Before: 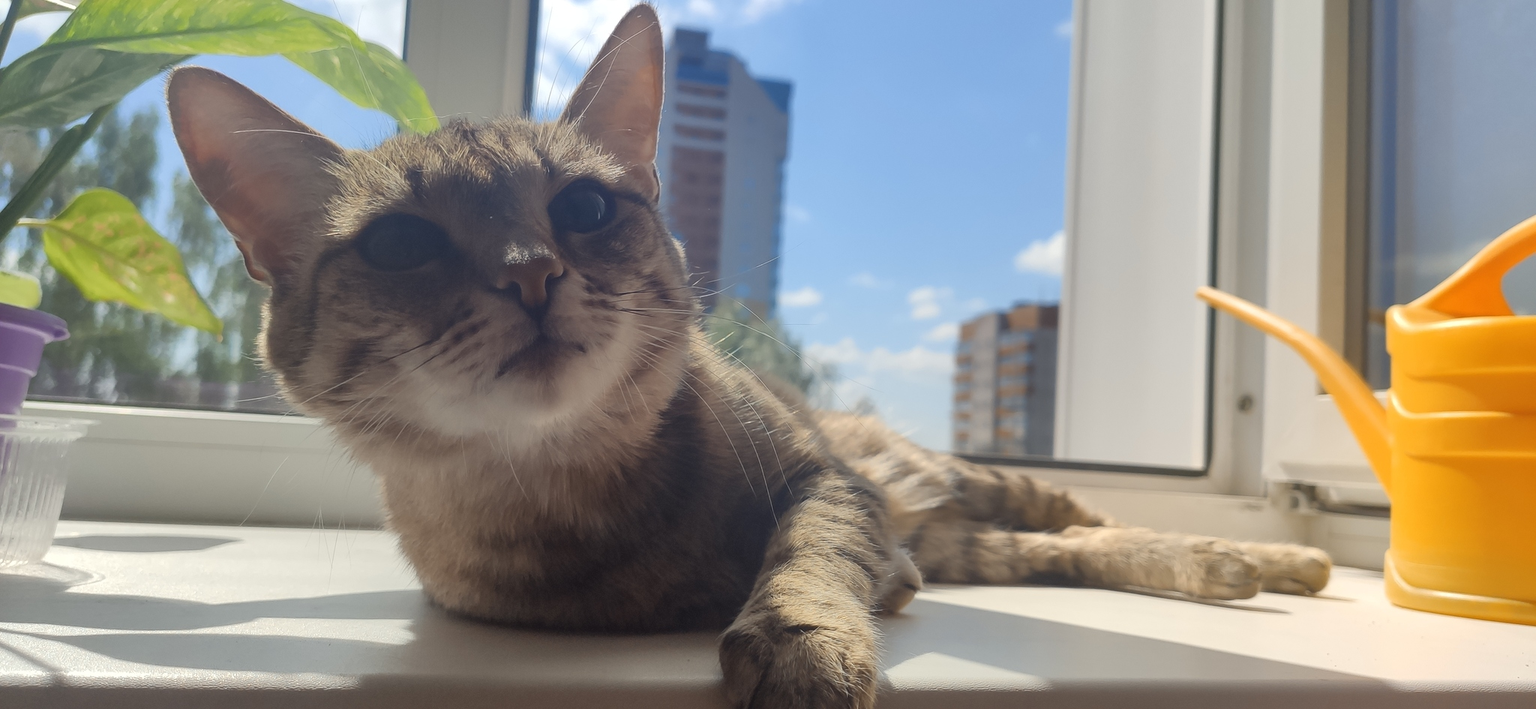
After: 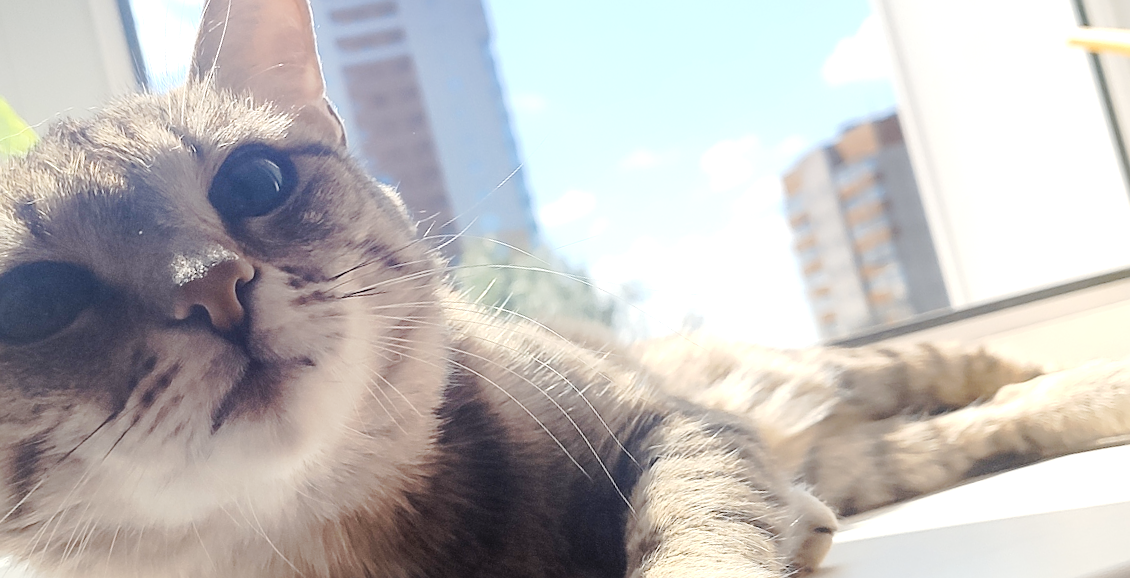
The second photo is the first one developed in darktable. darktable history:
crop and rotate: angle 17.81°, left 6.79%, right 4.084%, bottom 1.098%
tone equalizer: -8 EV -1.08 EV, -7 EV -0.976 EV, -6 EV -0.857 EV, -5 EV -0.539 EV, -3 EV 0.602 EV, -2 EV 0.858 EV, -1 EV 0.993 EV, +0 EV 1.08 EV, mask exposure compensation -0.506 EV
tone curve: curves: ch0 [(0.003, 0) (0.066, 0.023) (0.149, 0.094) (0.264, 0.238) (0.395, 0.401) (0.517, 0.553) (0.716, 0.743) (0.813, 0.846) (1, 1)]; ch1 [(0, 0) (0.164, 0.115) (0.337, 0.332) (0.39, 0.398) (0.464, 0.461) (0.501, 0.5) (0.521, 0.529) (0.571, 0.588) (0.652, 0.681) (0.733, 0.749) (0.811, 0.796) (1, 1)]; ch2 [(0, 0) (0.337, 0.382) (0.464, 0.476) (0.501, 0.502) (0.527, 0.54) (0.556, 0.567) (0.6, 0.59) (0.687, 0.675) (1, 1)], preserve colors none
base curve: curves: ch0 [(0, 0) (0.158, 0.273) (0.879, 0.895) (1, 1)], preserve colors none
sharpen: on, module defaults
